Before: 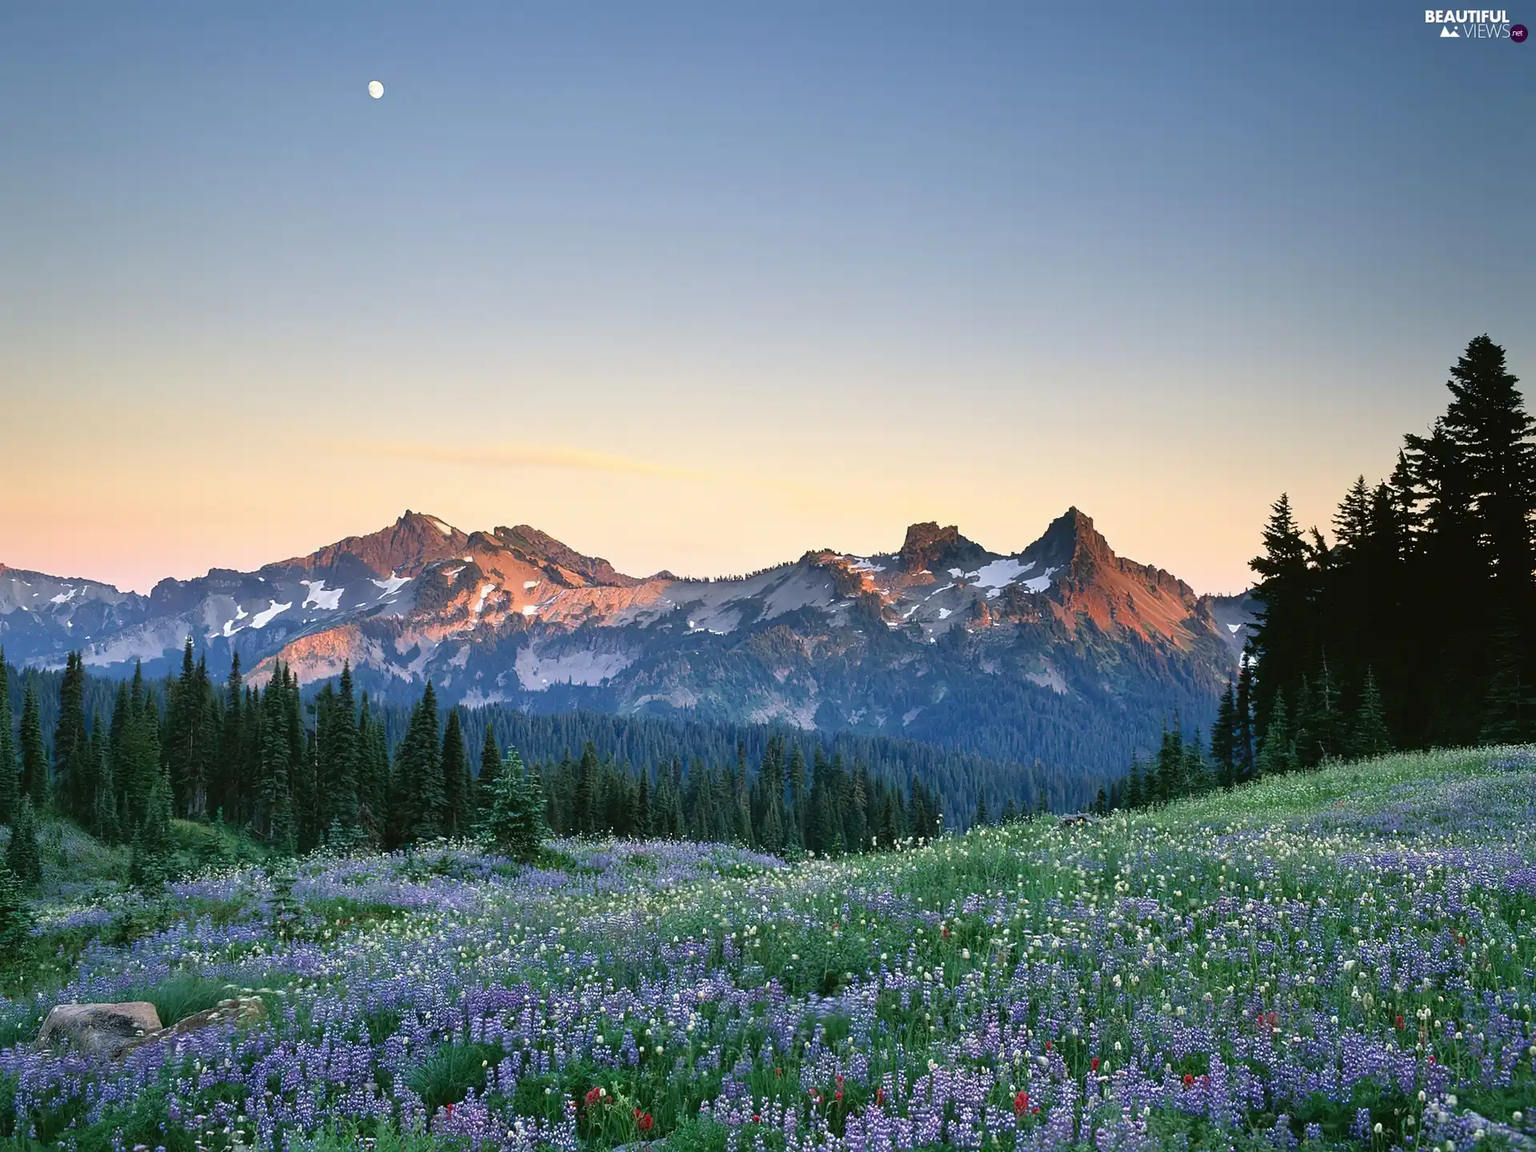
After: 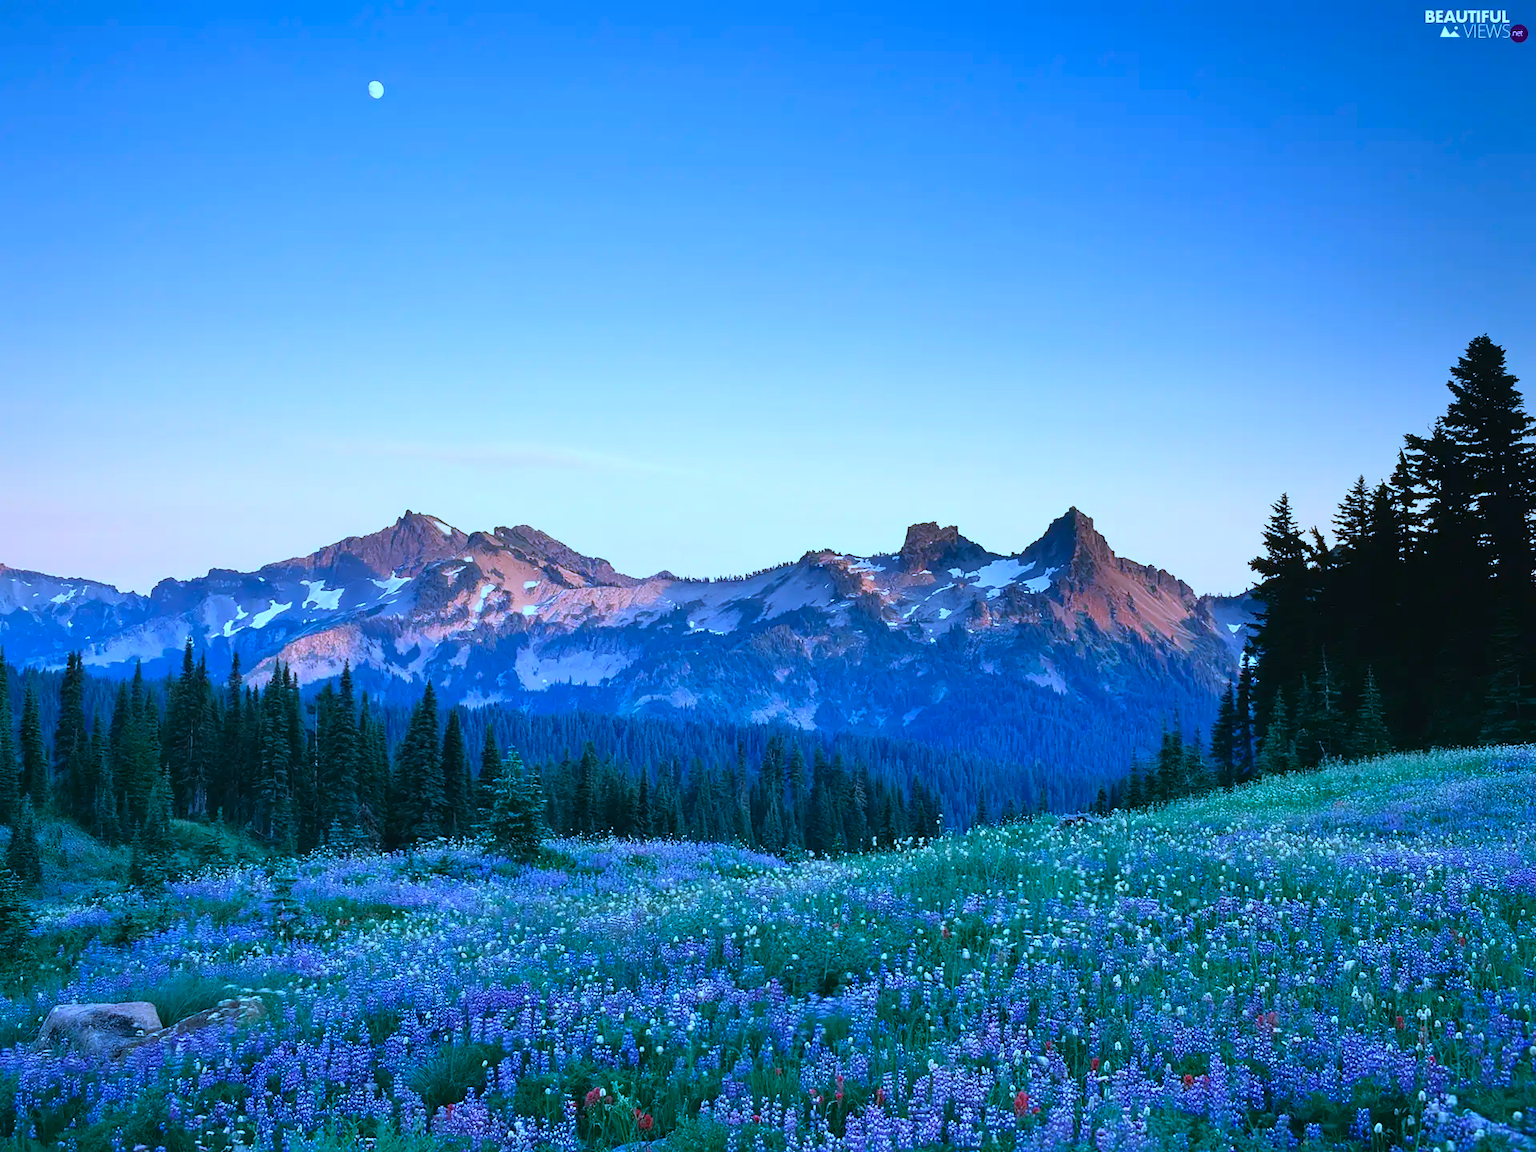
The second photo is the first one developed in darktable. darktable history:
color calibration: illuminant as shot in camera, x 0.443, y 0.415, temperature 2925.71 K
